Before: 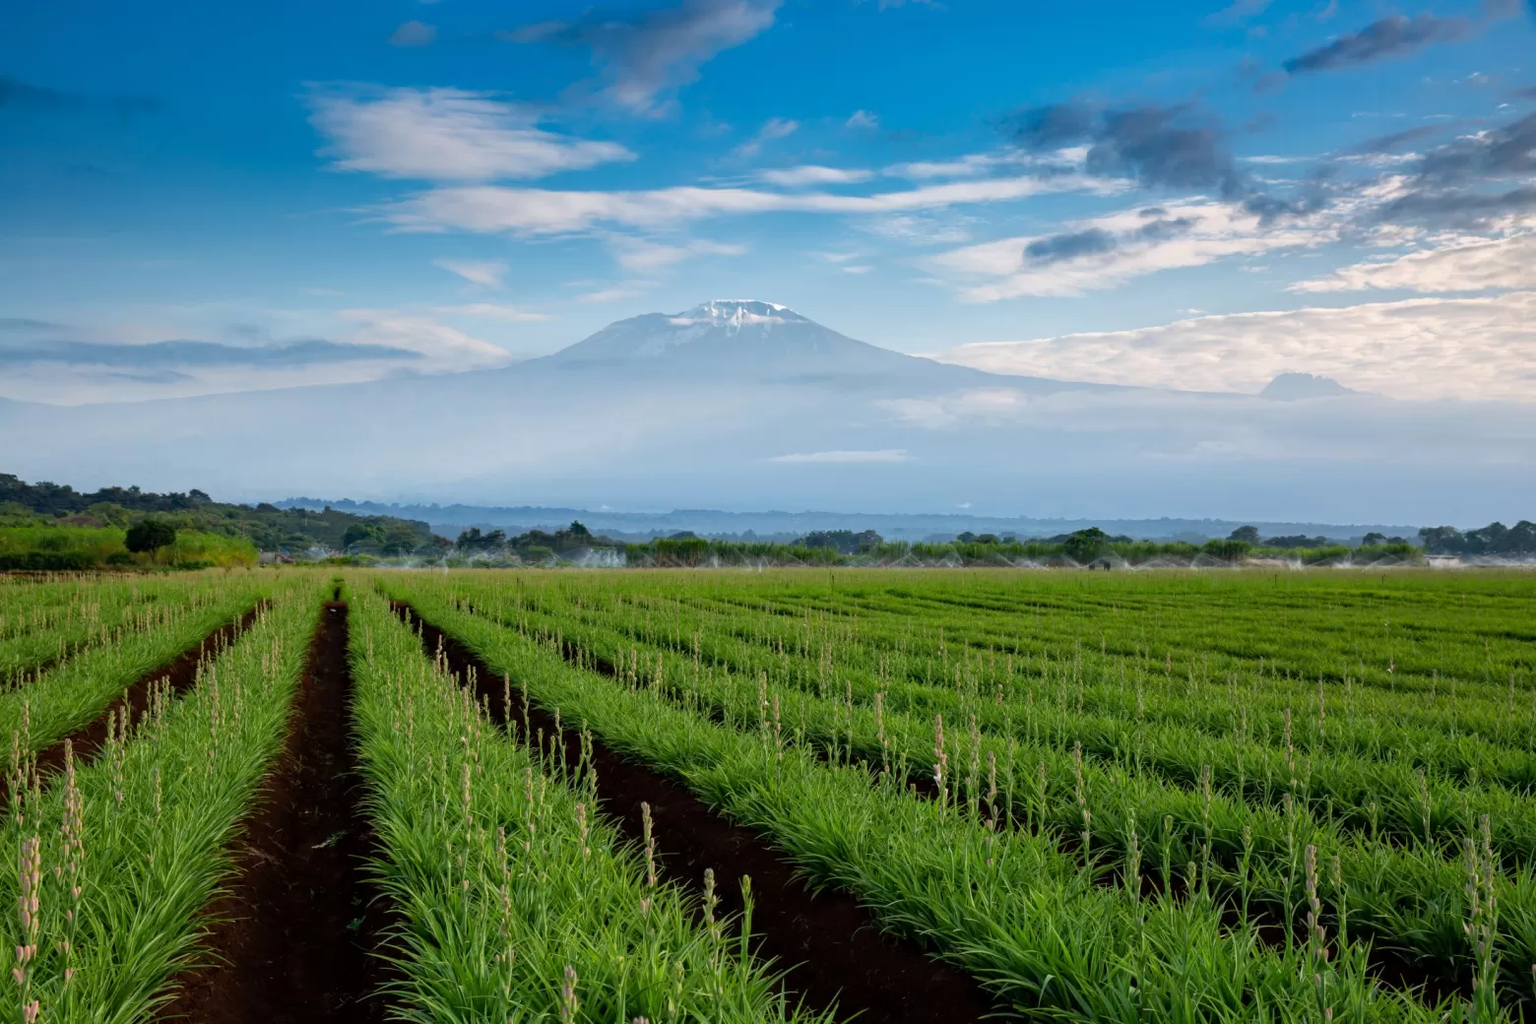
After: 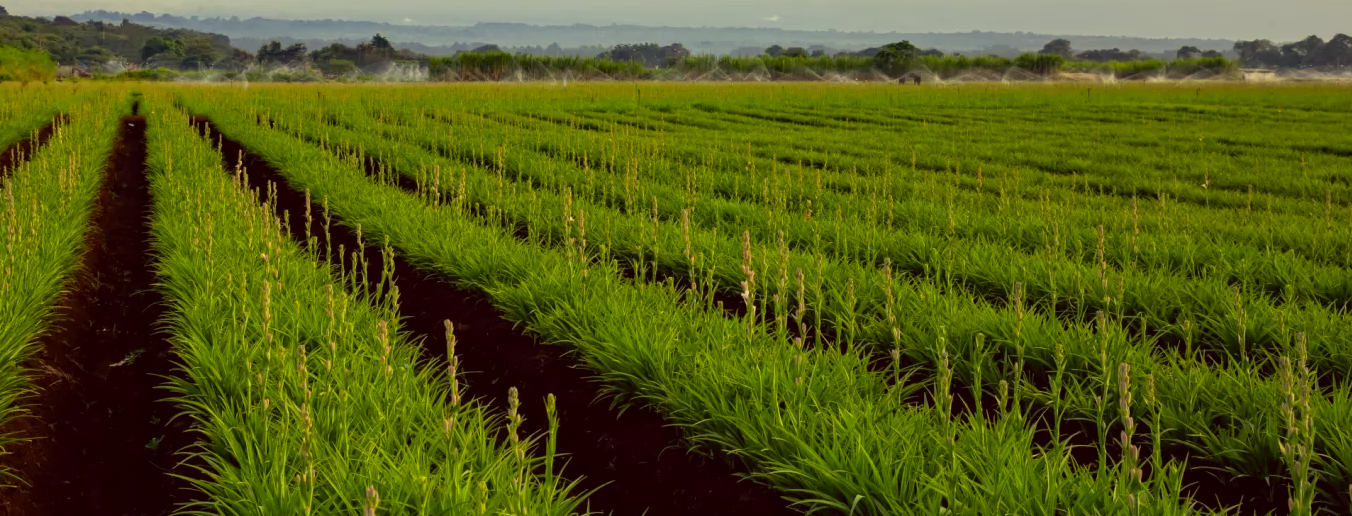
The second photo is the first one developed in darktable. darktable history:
crop and rotate: left 13.314%, top 47.649%, bottom 2.718%
color correction: highlights a* -0.418, highlights b* 39.85, shadows a* 9.24, shadows b* -0.339
tone equalizer: mask exposure compensation -0.515 EV
